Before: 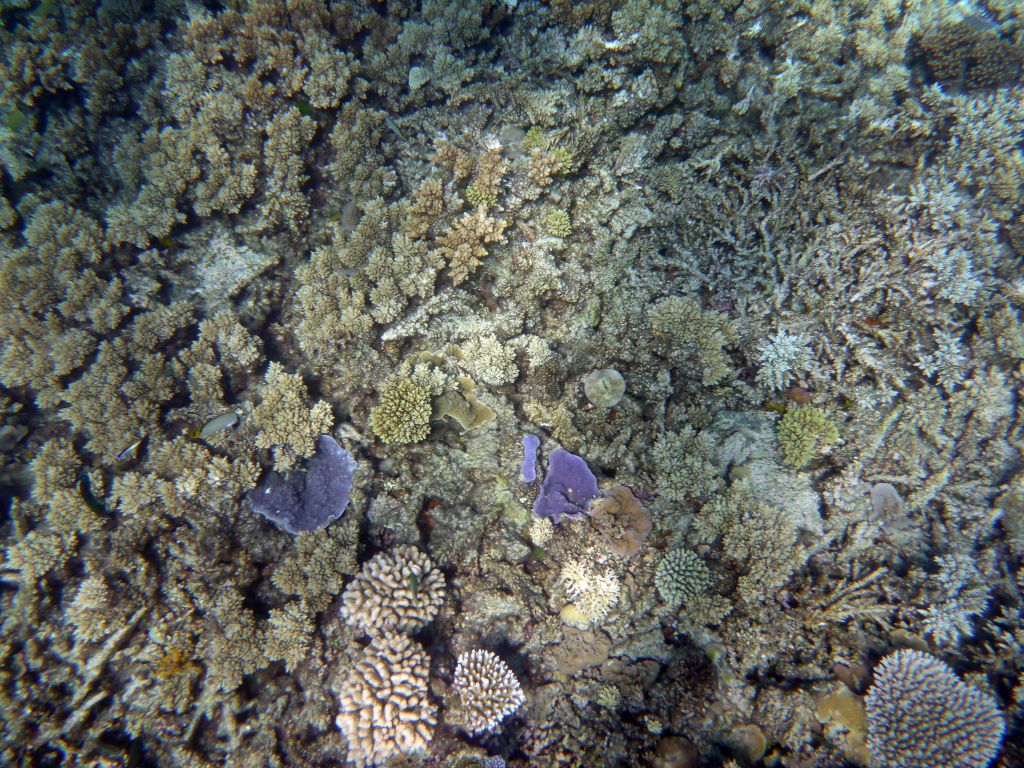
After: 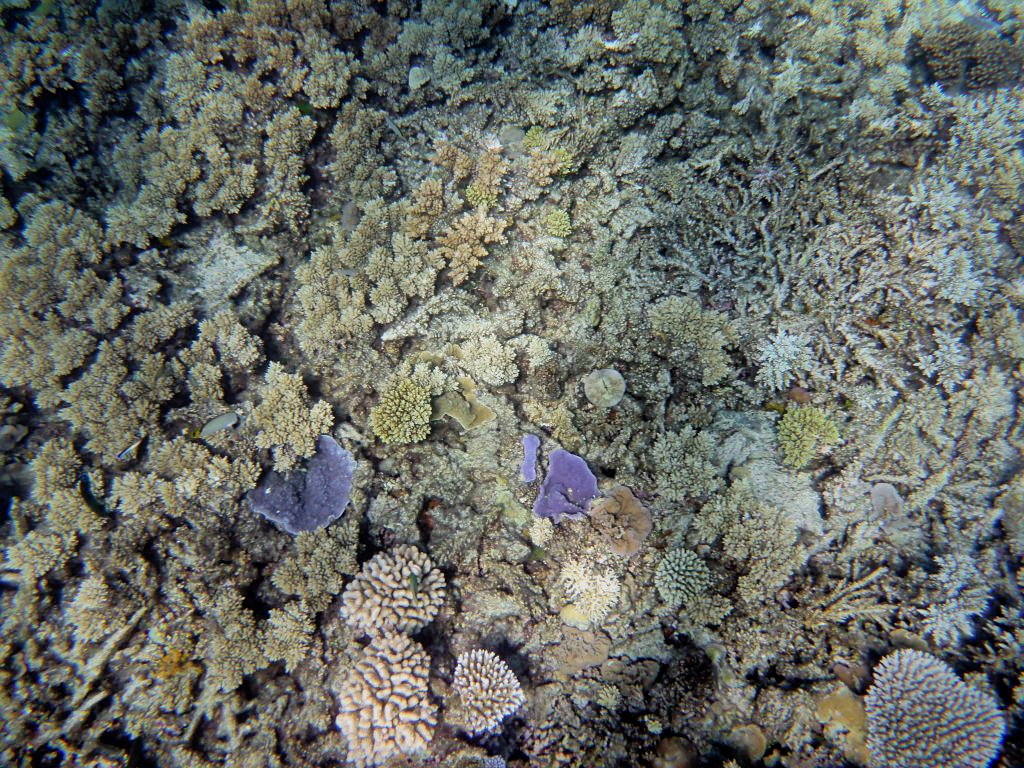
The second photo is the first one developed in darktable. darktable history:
sharpen: amount 0.217
shadows and highlights: on, module defaults
filmic rgb: black relative exposure -7.96 EV, white relative exposure 3.82 EV, threshold 2.97 EV, hardness 4.37, enable highlight reconstruction true
tone equalizer: -8 EV -0.398 EV, -7 EV -0.355 EV, -6 EV -0.315 EV, -5 EV -0.222 EV, -3 EV 0.191 EV, -2 EV 0.338 EV, -1 EV 0.383 EV, +0 EV 0.409 EV, mask exposure compensation -0.507 EV
